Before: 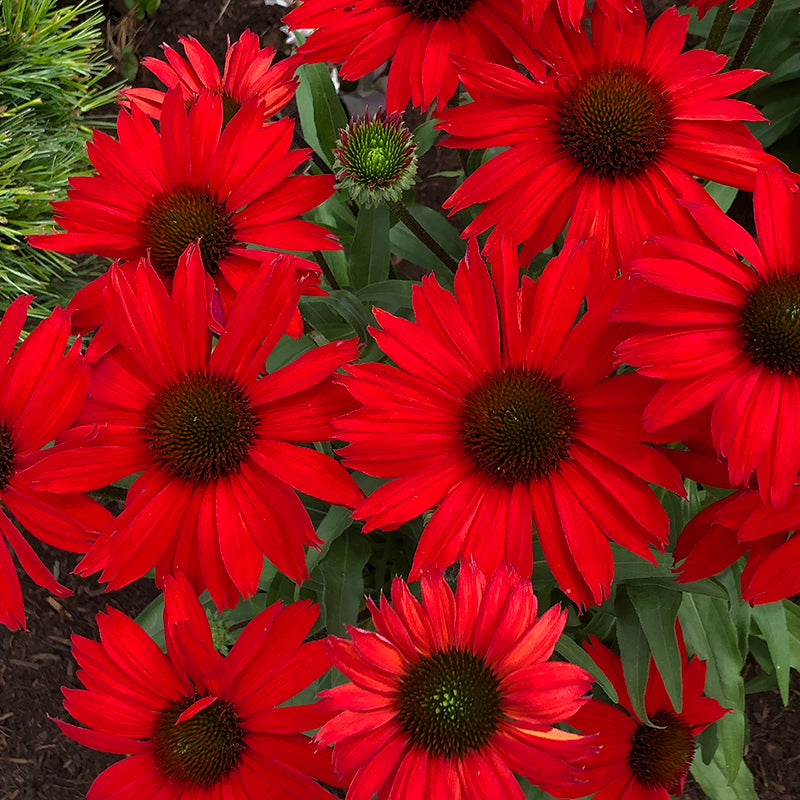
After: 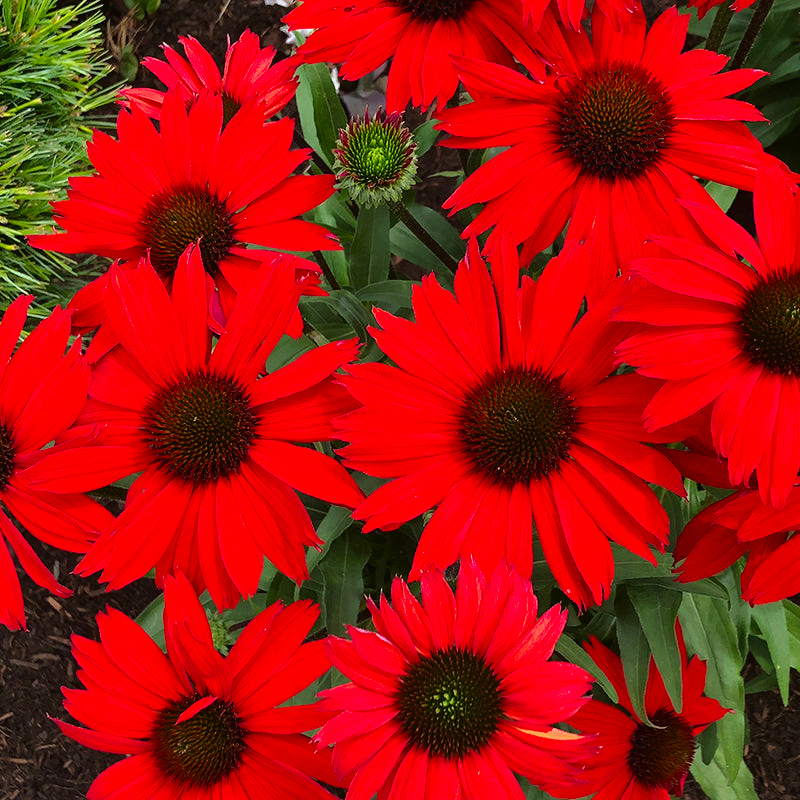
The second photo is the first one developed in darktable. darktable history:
tone curve: curves: ch0 [(0, 0.021) (0.049, 0.044) (0.152, 0.14) (0.328, 0.377) (0.473, 0.543) (0.641, 0.705) (0.868, 0.887) (1, 0.969)]; ch1 [(0, 0) (0.322, 0.328) (0.43, 0.425) (0.474, 0.466) (0.502, 0.503) (0.522, 0.526) (0.564, 0.591) (0.602, 0.632) (0.677, 0.701) (0.859, 0.885) (1, 1)]; ch2 [(0, 0) (0.33, 0.301) (0.447, 0.44) (0.487, 0.496) (0.502, 0.516) (0.535, 0.554) (0.565, 0.598) (0.618, 0.629) (1, 1)], color space Lab, linked channels, preserve colors none
color correction: highlights b* 0.011, saturation 1.14
